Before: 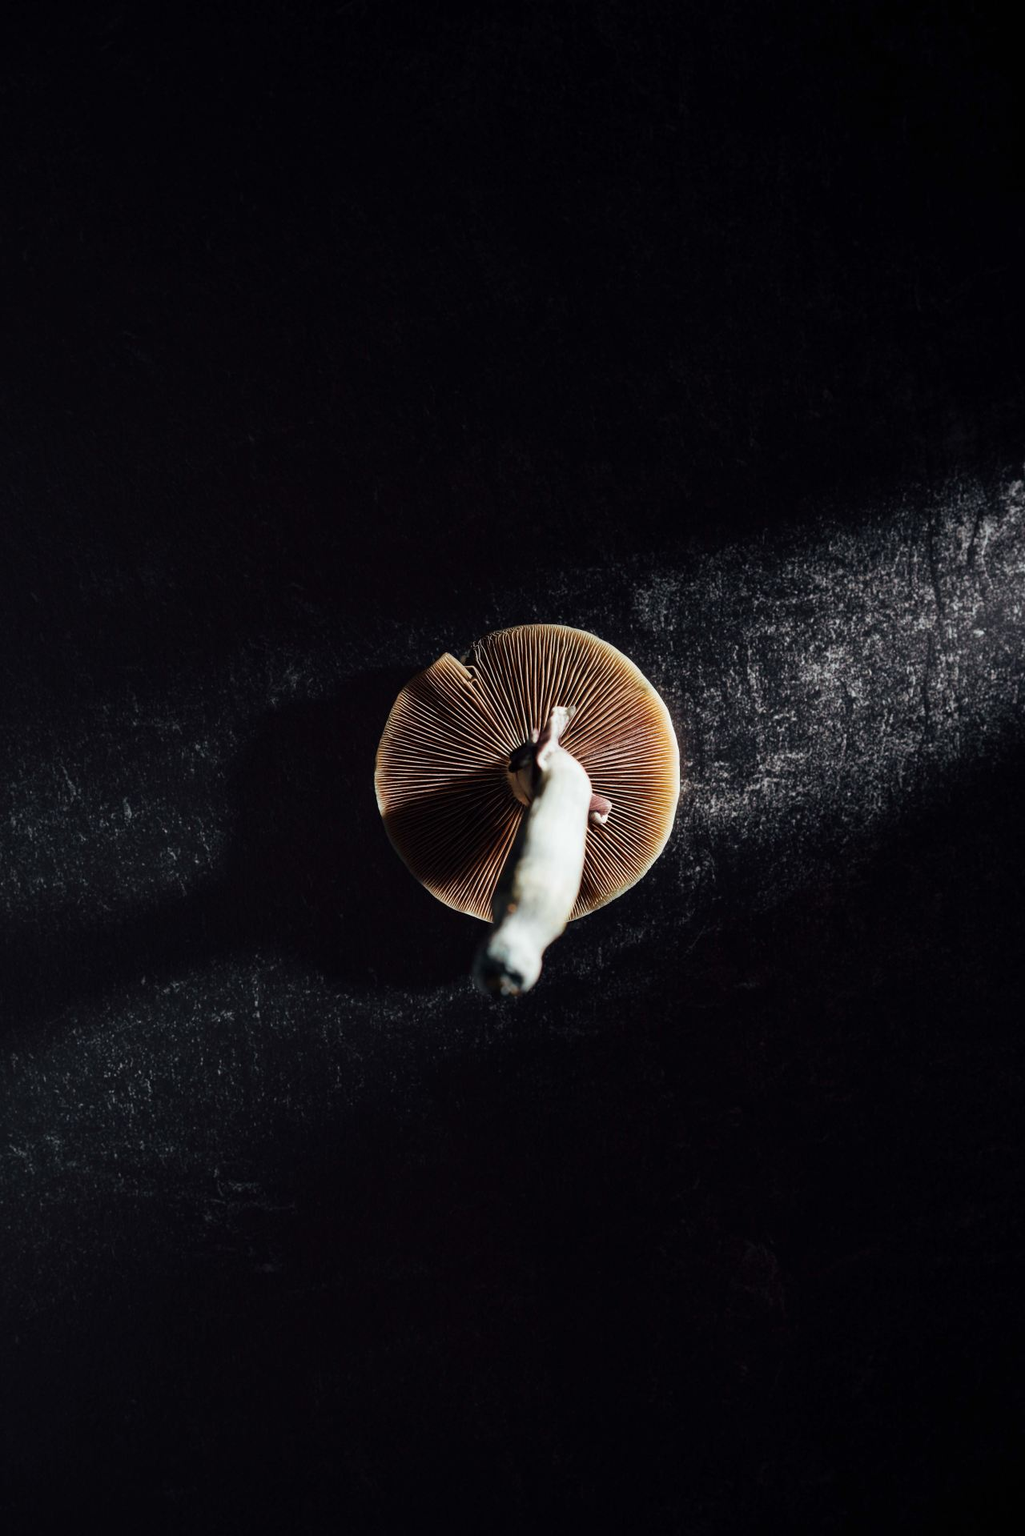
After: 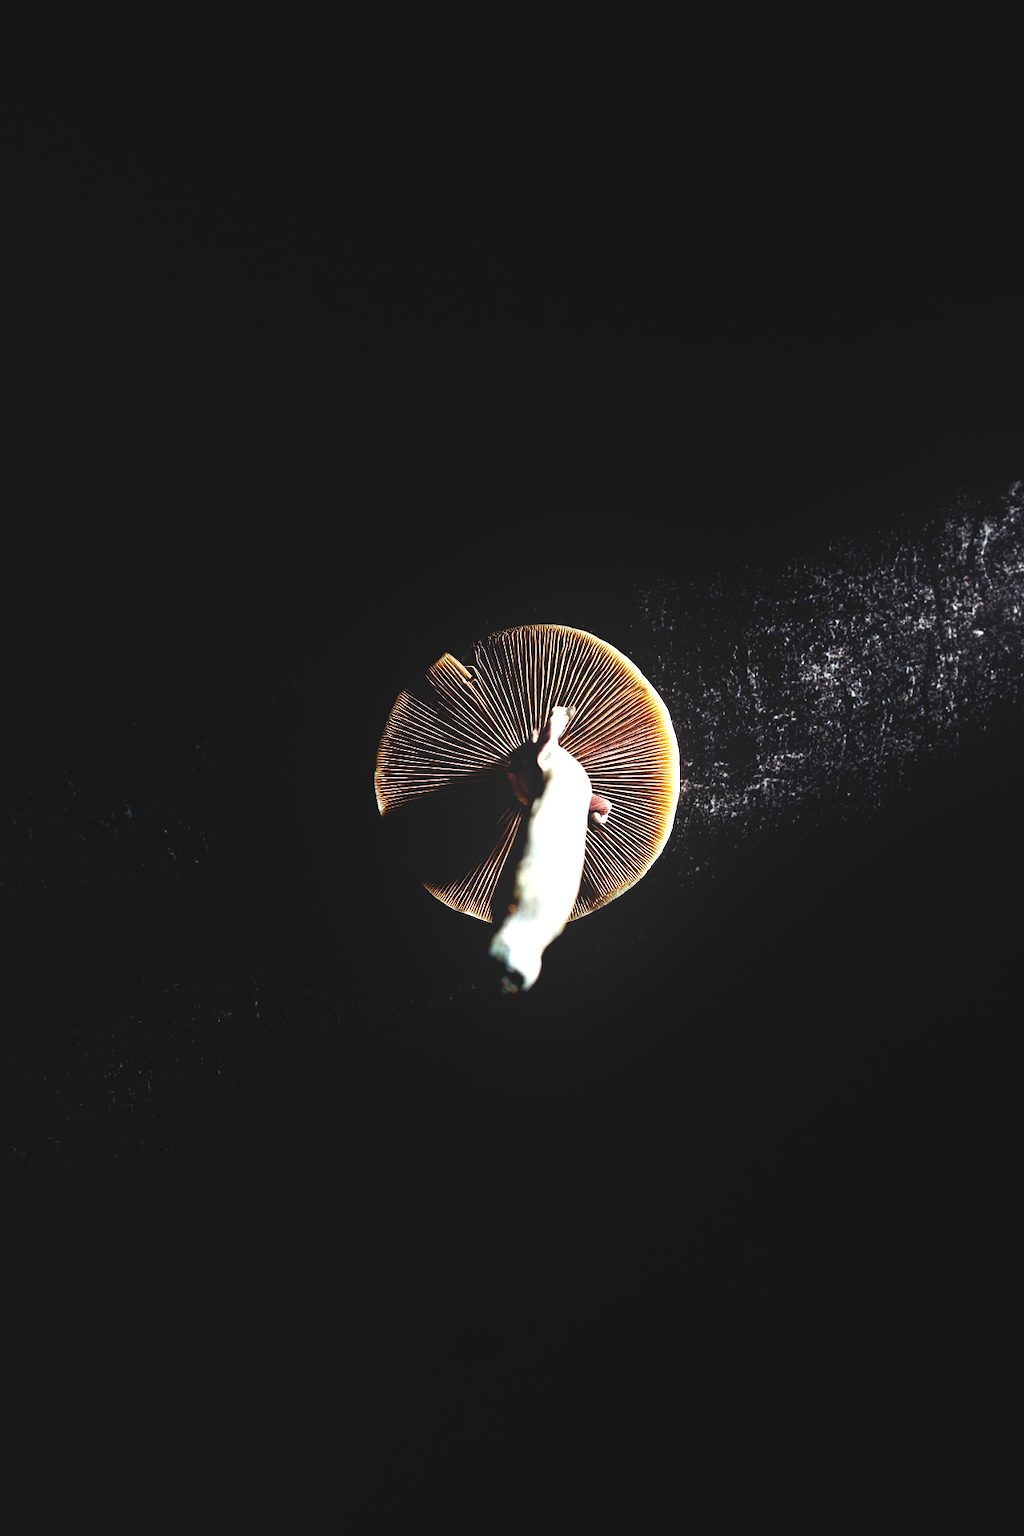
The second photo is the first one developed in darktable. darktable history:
shadows and highlights: shadows -55.33, highlights 86.16, soften with gaussian
base curve: curves: ch0 [(0, 0.02) (0.083, 0.036) (1, 1)], preserve colors none
exposure: exposure 0.78 EV, compensate highlight preservation false
